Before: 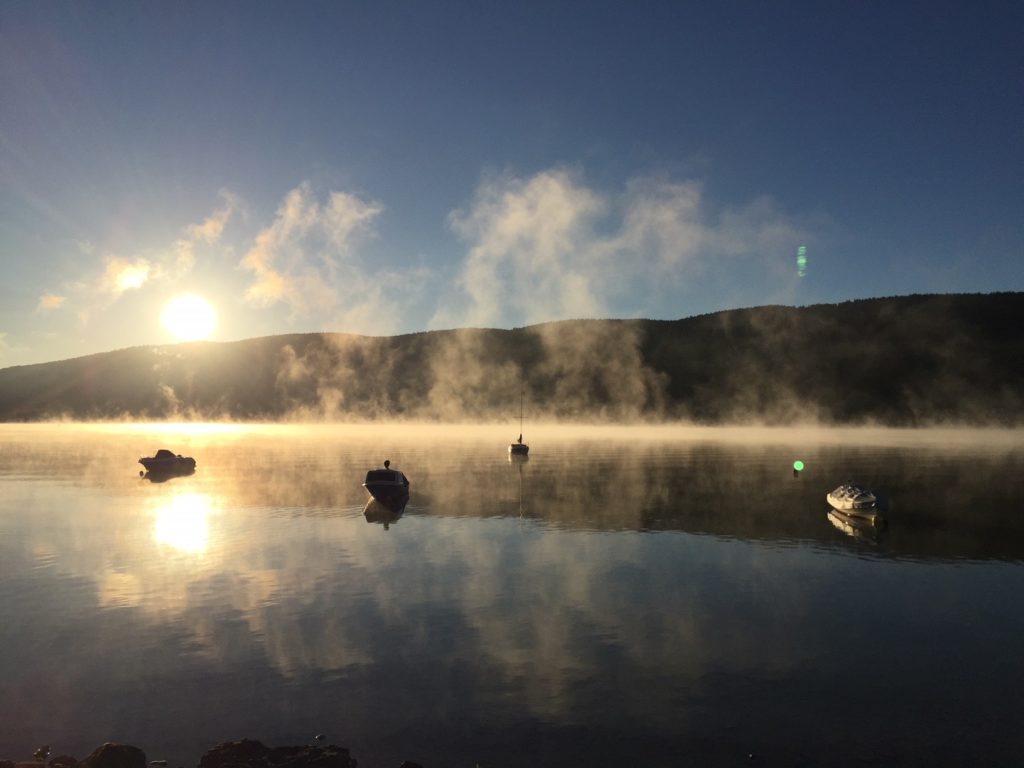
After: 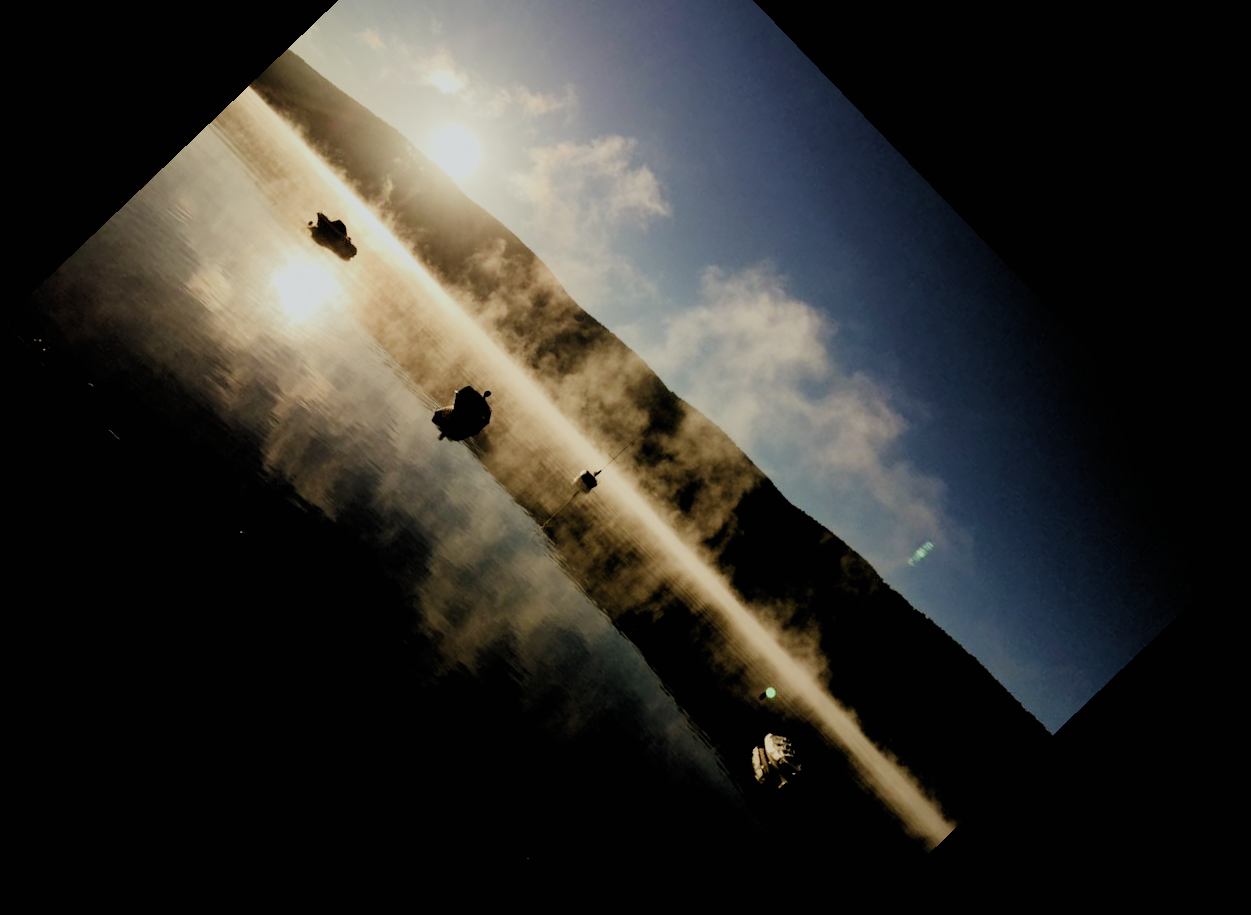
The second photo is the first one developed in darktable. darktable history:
color balance: lift [1, 0.994, 1.002, 1.006], gamma [0.957, 1.081, 1.016, 0.919], gain [0.97, 0.972, 1.01, 1.028], input saturation 91.06%, output saturation 79.8%
filmic rgb: black relative exposure -2.85 EV, white relative exposure 4.56 EV, hardness 1.77, contrast 1.25, preserve chrominance no, color science v5 (2021)
crop and rotate: angle -46.26°, top 16.234%, right 0.912%, bottom 11.704%
velvia: on, module defaults
